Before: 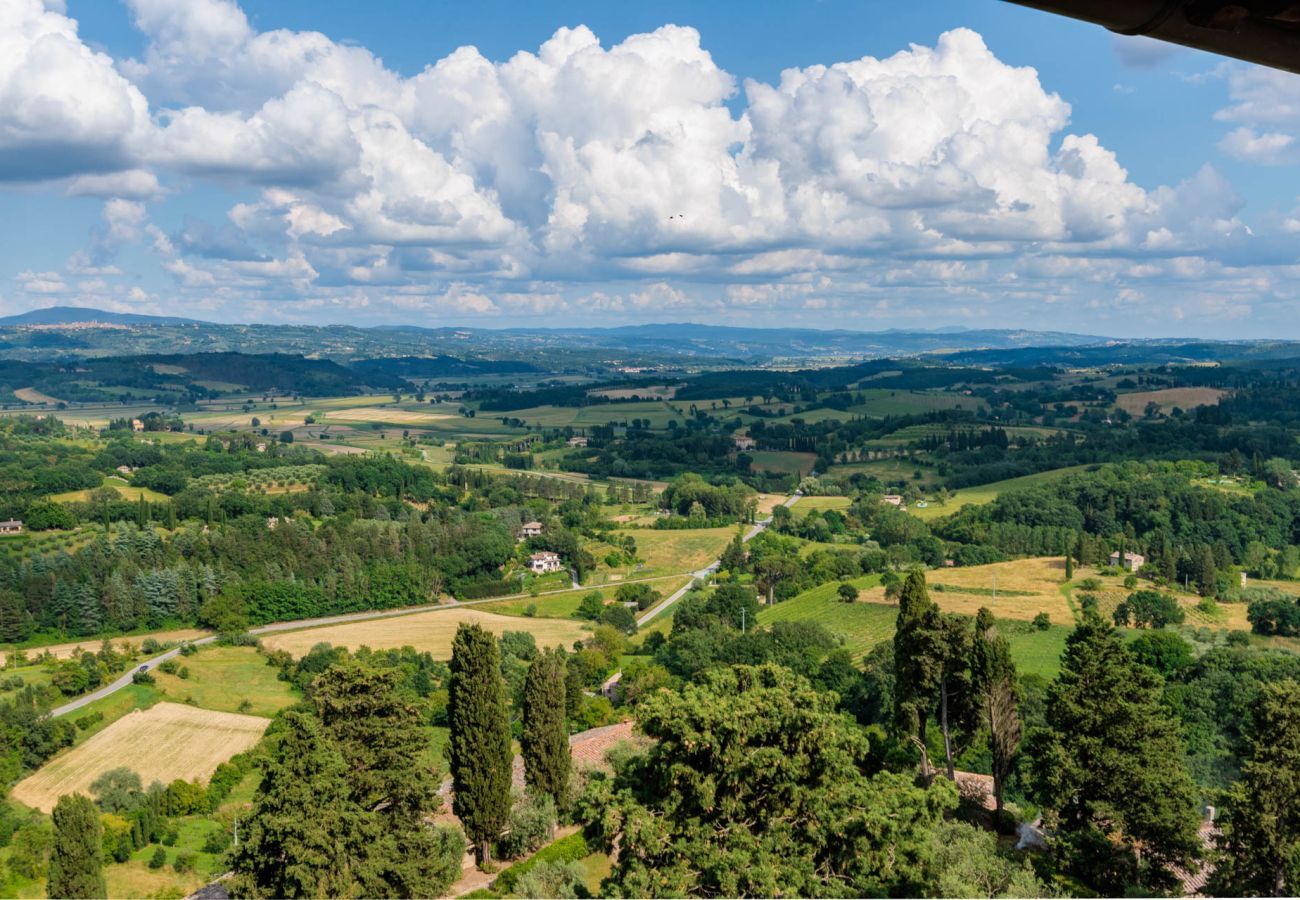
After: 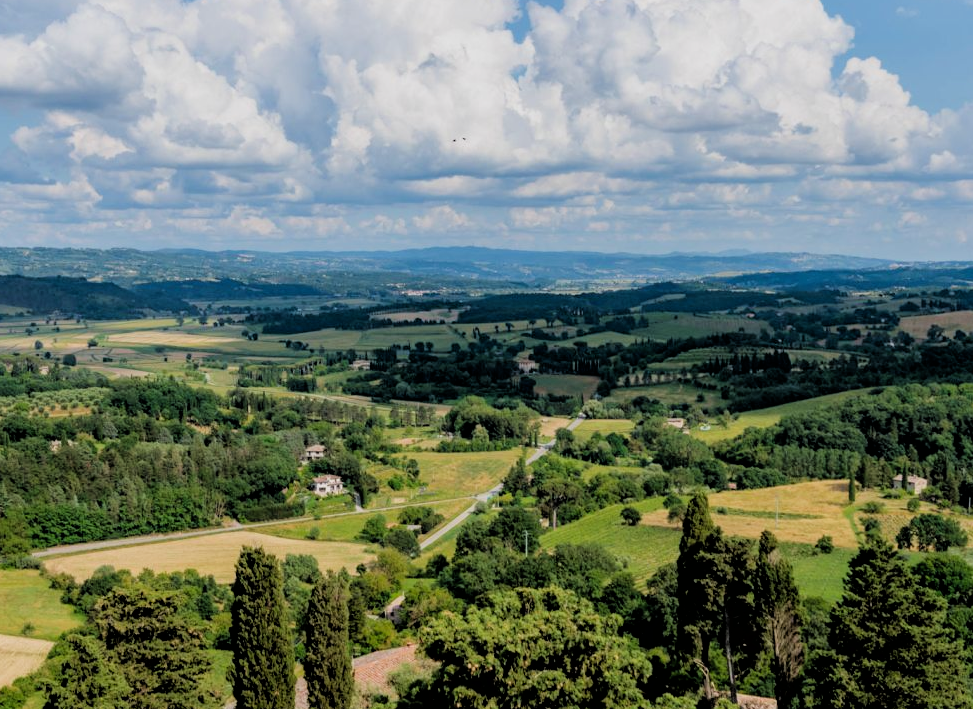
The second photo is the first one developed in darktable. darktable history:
crop: left 16.768%, top 8.653%, right 8.362%, bottom 12.485%
filmic rgb: black relative exposure -3.86 EV, white relative exposure 3.48 EV, hardness 2.63, contrast 1.103
